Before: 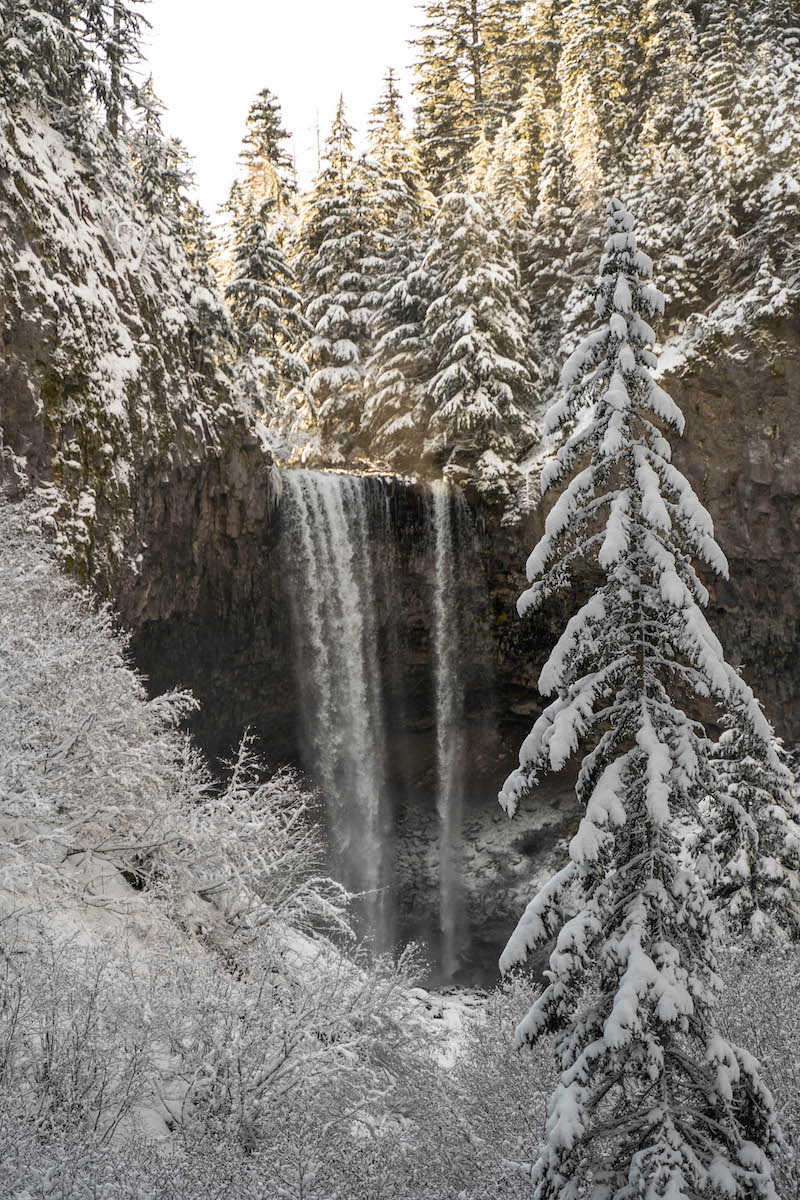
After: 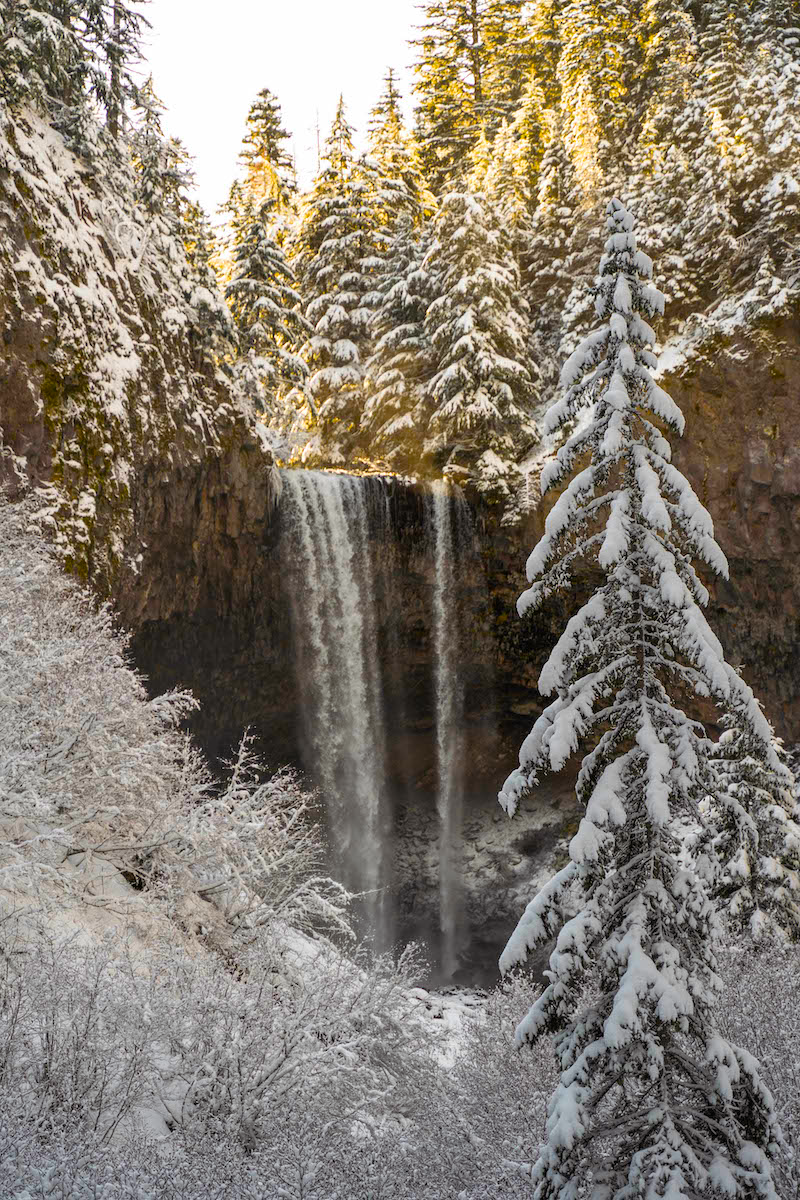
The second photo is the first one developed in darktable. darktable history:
color balance rgb: shadows lift › chroma 1.02%, shadows lift › hue 31.71°, perceptual saturation grading › global saturation 37.113%, global vibrance 50.715%
